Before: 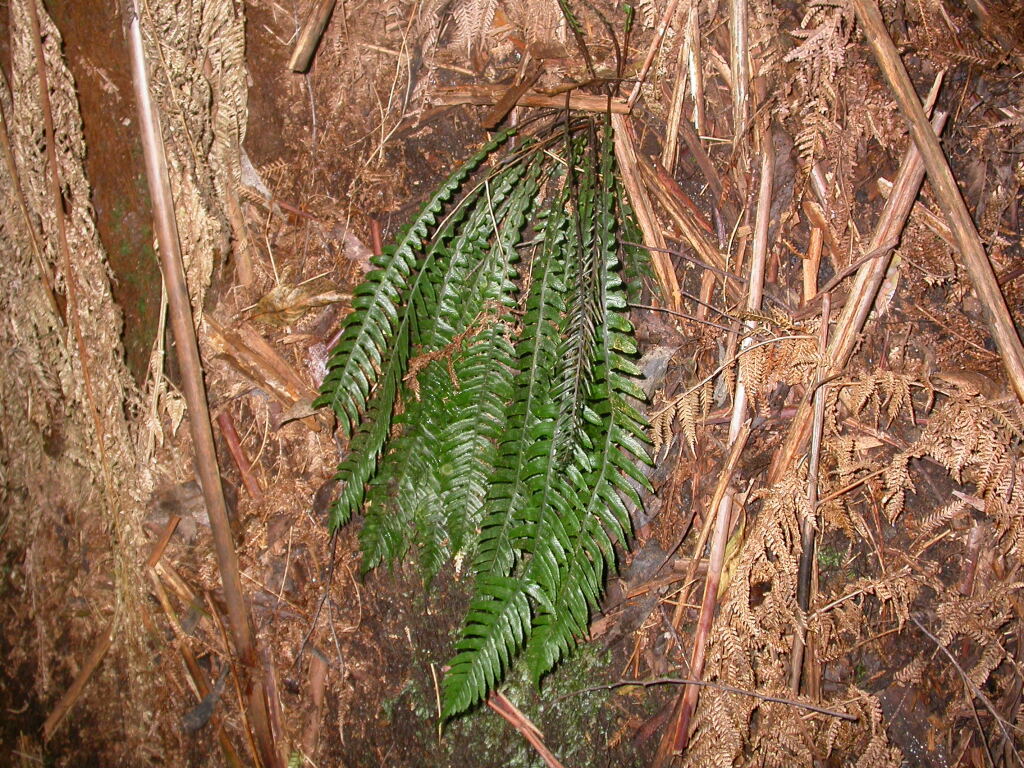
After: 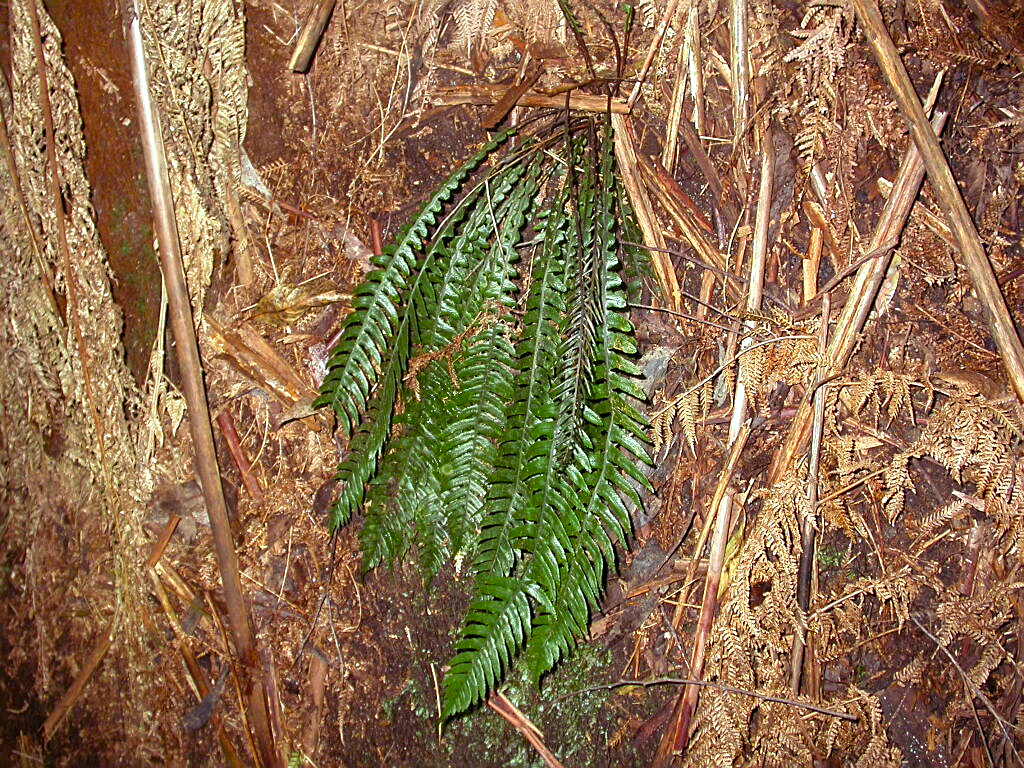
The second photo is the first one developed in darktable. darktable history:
base curve: curves: ch0 [(0, 0) (0.303, 0.277) (1, 1)]
color balance rgb: shadows lift › luminance 0.49%, shadows lift › chroma 6.83%, shadows lift › hue 300.29°, power › hue 208.98°, highlights gain › luminance 20.24%, highlights gain › chroma 2.73%, highlights gain › hue 173.85°, perceptual saturation grading › global saturation 18.05%
sharpen: on, module defaults
